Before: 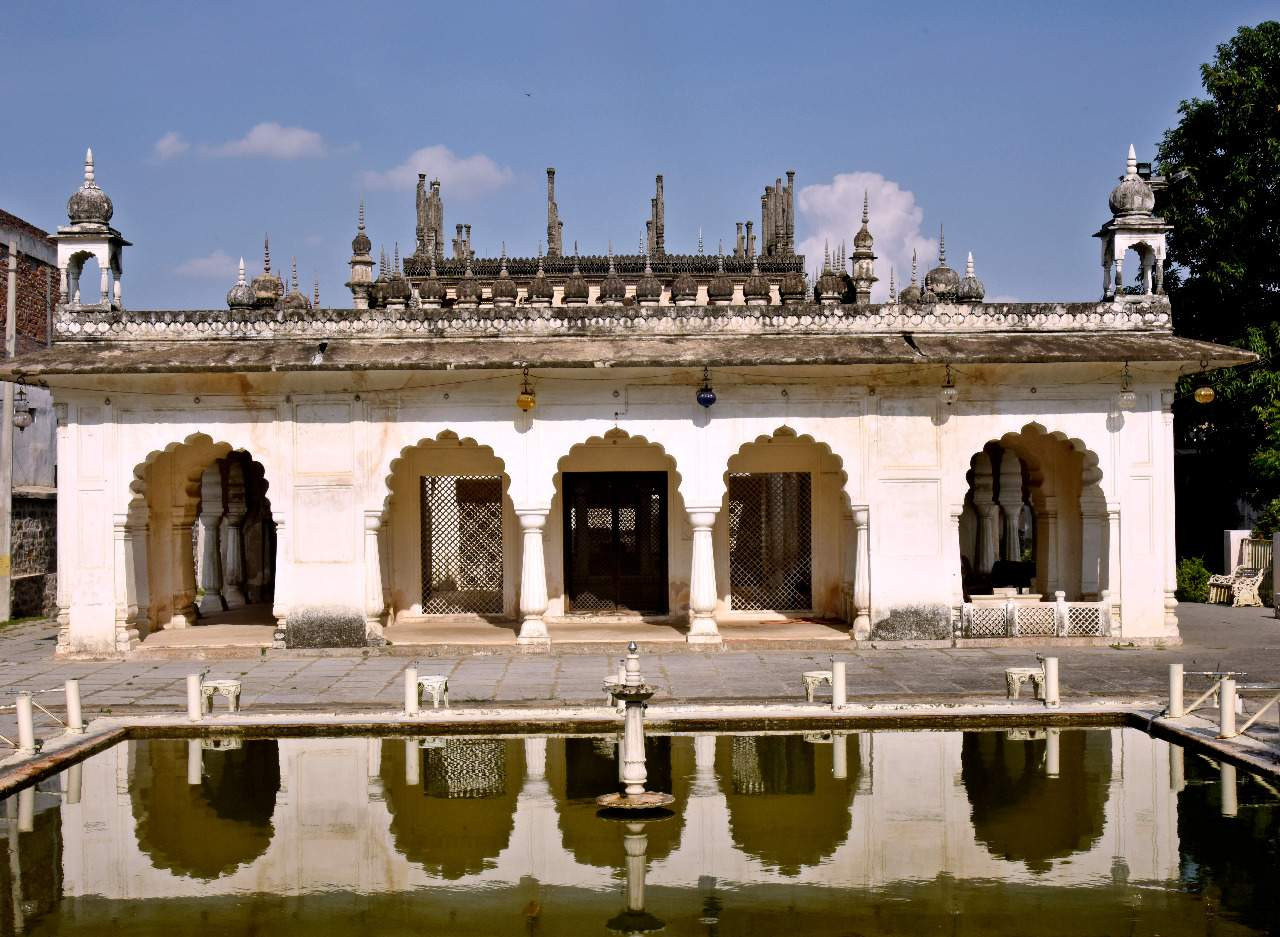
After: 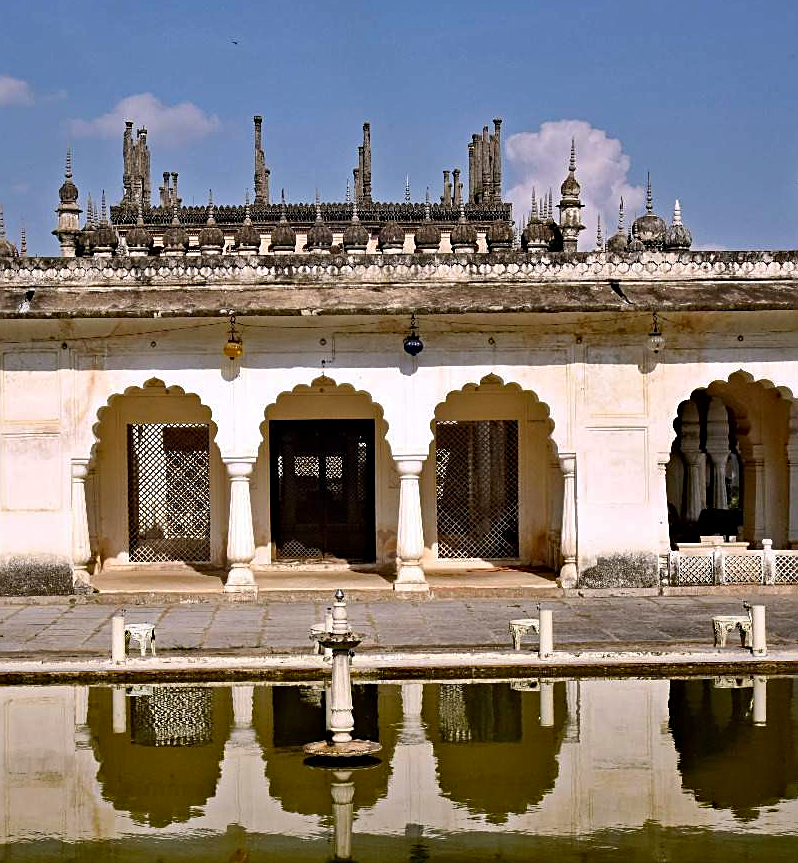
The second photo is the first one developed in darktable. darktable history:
crop and rotate: left 22.918%, top 5.629%, right 14.711%, bottom 2.247%
white balance: red 1, blue 1
haze removal: strength 0.29, distance 0.25, compatibility mode true, adaptive false
sharpen: on, module defaults
